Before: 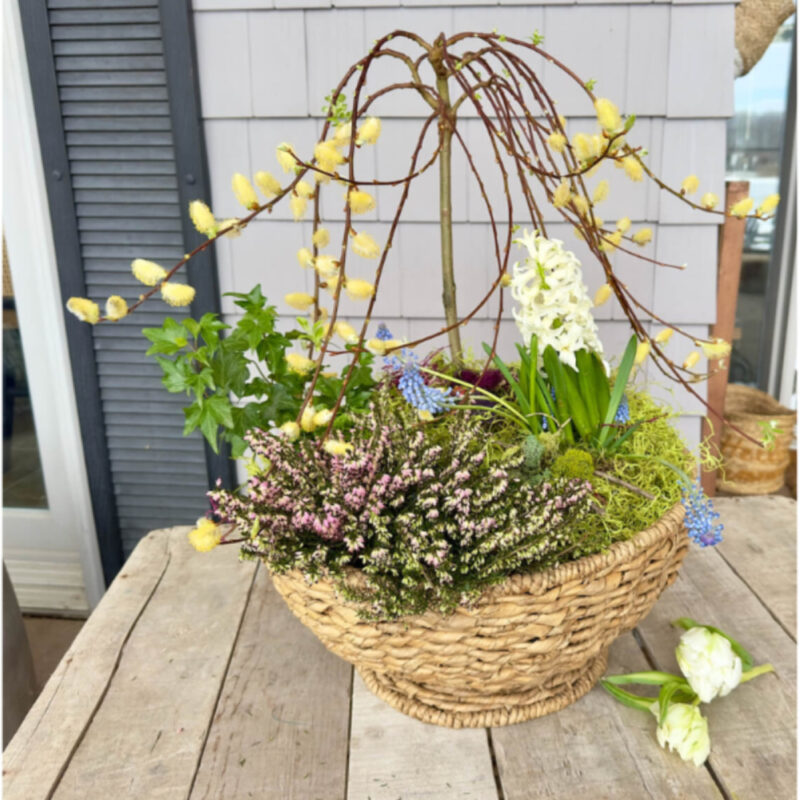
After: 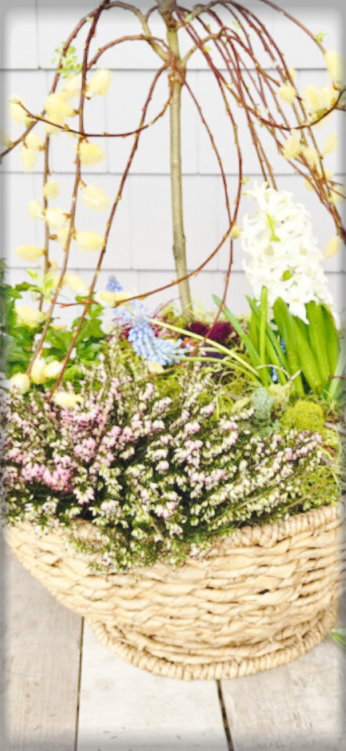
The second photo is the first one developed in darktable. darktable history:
crop: left 33.832%, top 6.057%, right 22.895%
base curve: curves: ch0 [(0, 0.007) (0.028, 0.063) (0.121, 0.311) (0.46, 0.743) (0.859, 0.957) (1, 1)], preserve colors none
vignetting: fall-off start 93.29%, fall-off radius 5.34%, automatic ratio true, width/height ratio 1.331, shape 0.046
